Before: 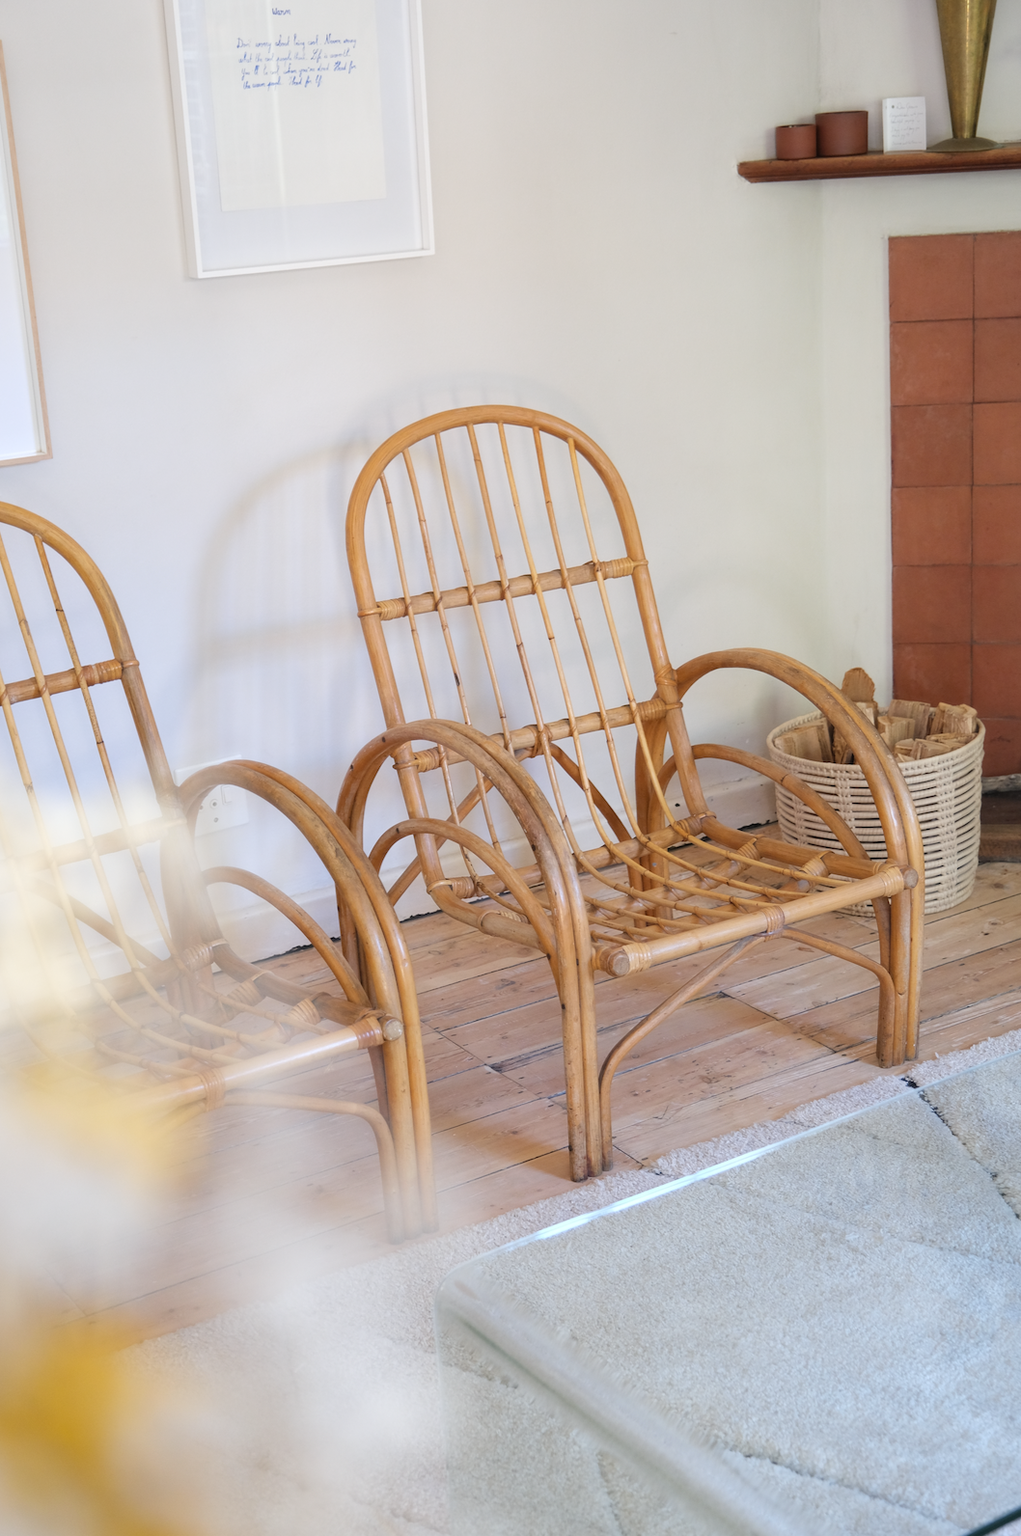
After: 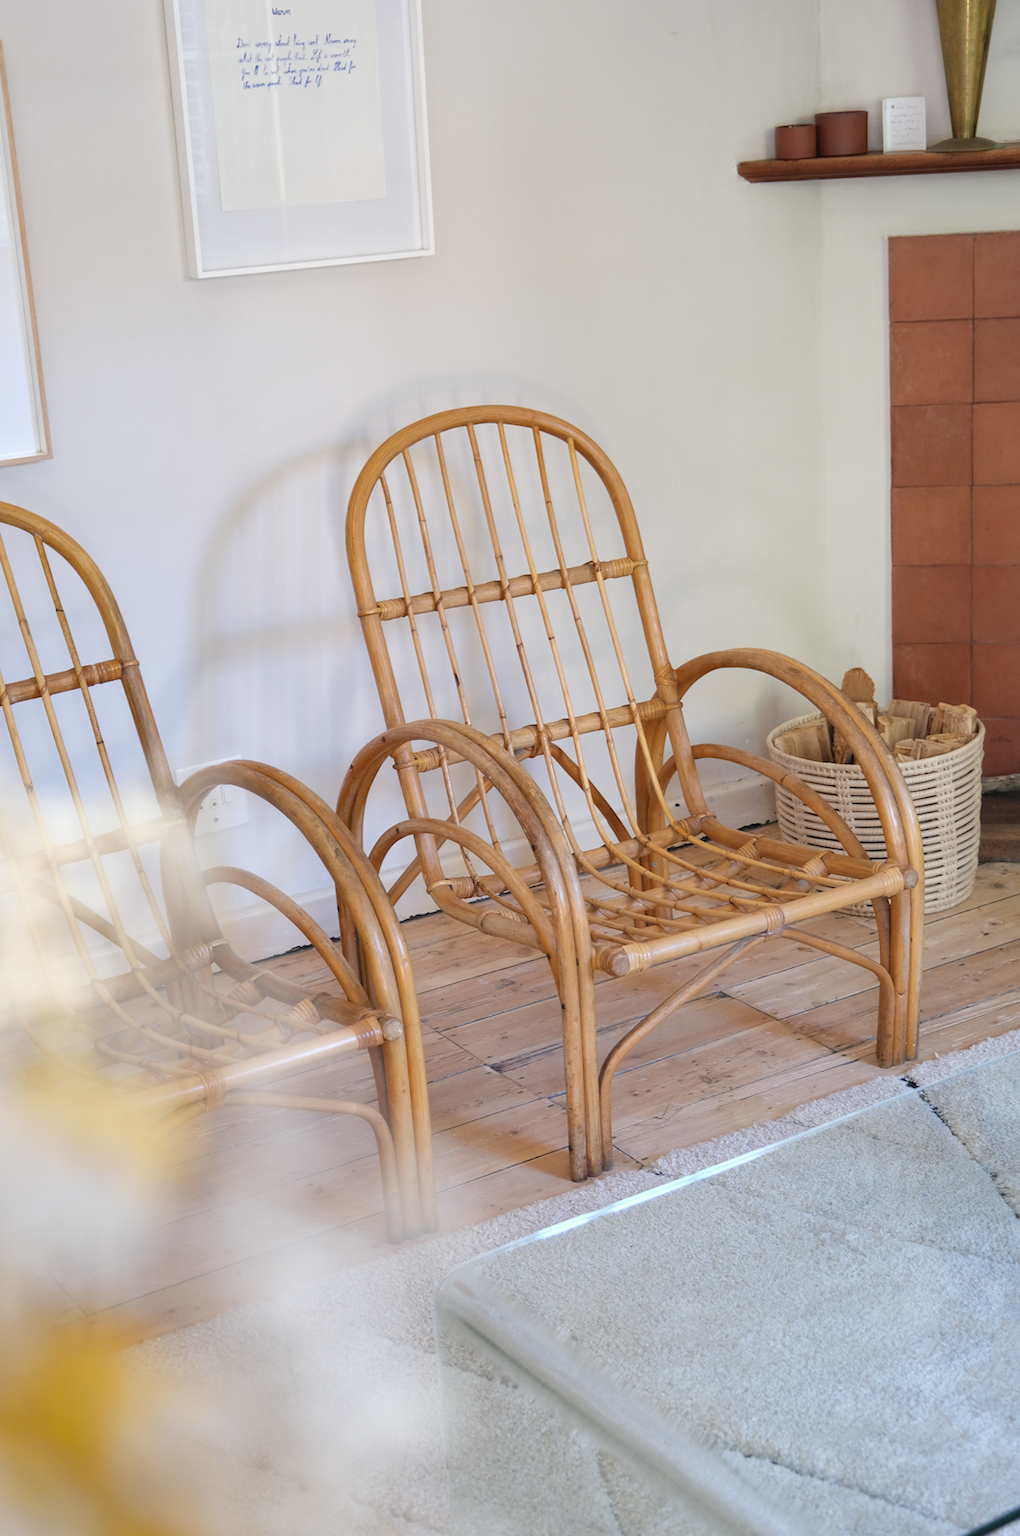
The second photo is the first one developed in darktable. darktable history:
shadows and highlights: shadows 34.64, highlights -34.99, soften with gaussian
